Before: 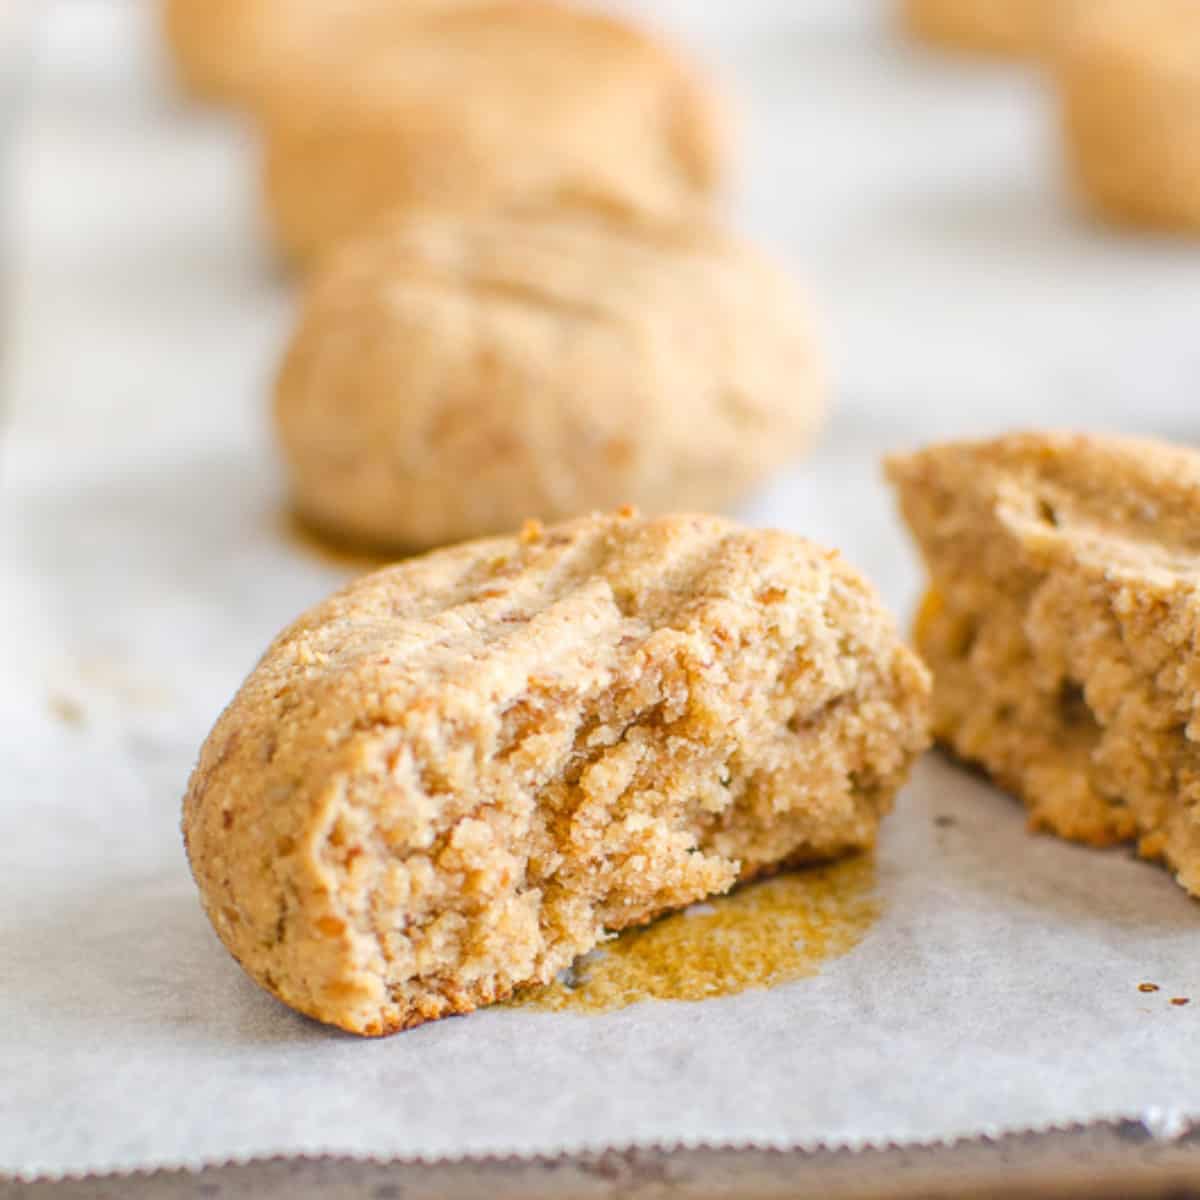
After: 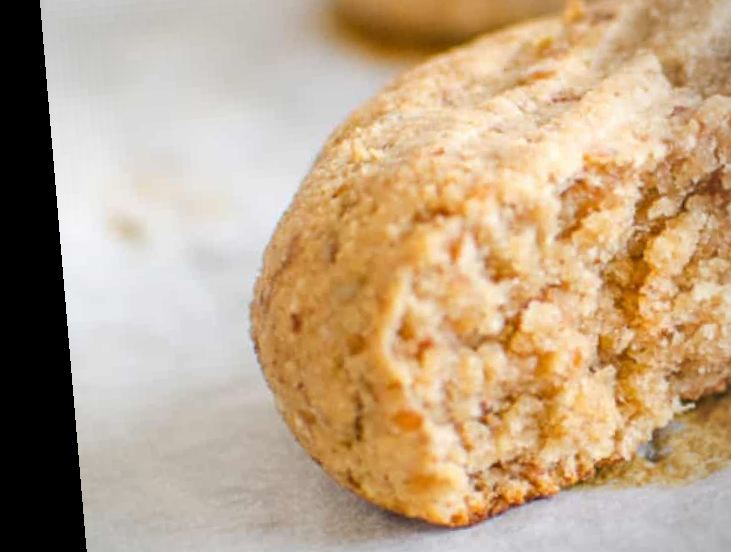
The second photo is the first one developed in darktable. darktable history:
crop: top 44.483%, right 43.593%, bottom 12.892%
vignetting: fall-off radius 60.92%
rotate and perspective: rotation -4.86°, automatic cropping off
